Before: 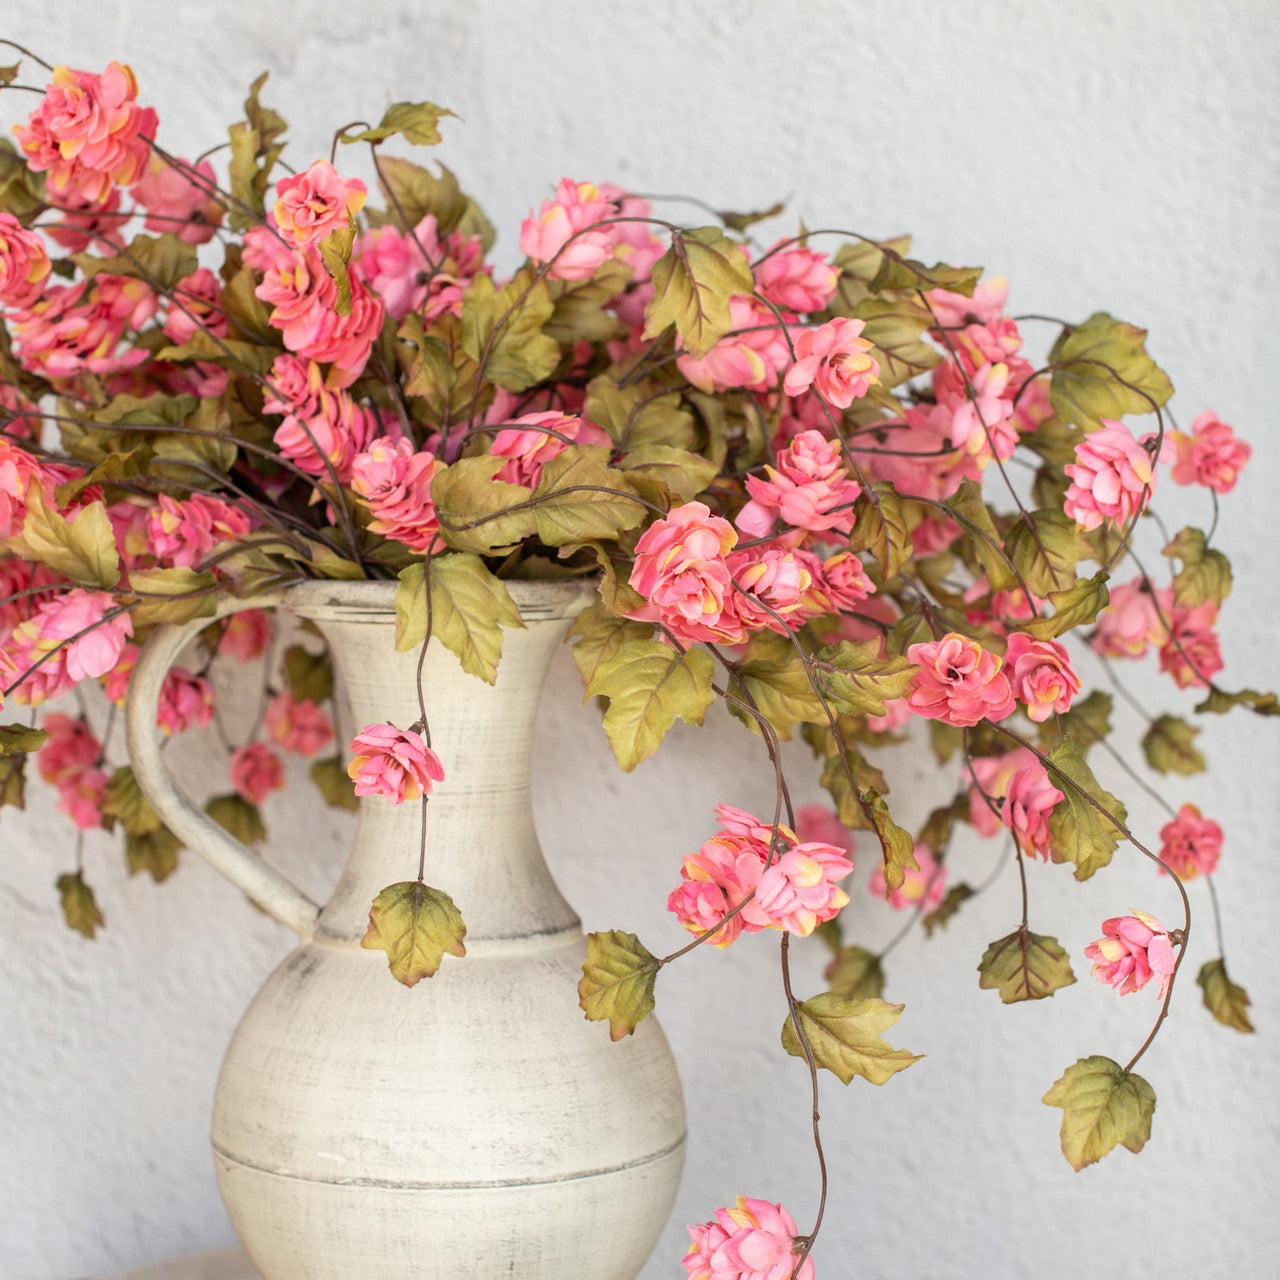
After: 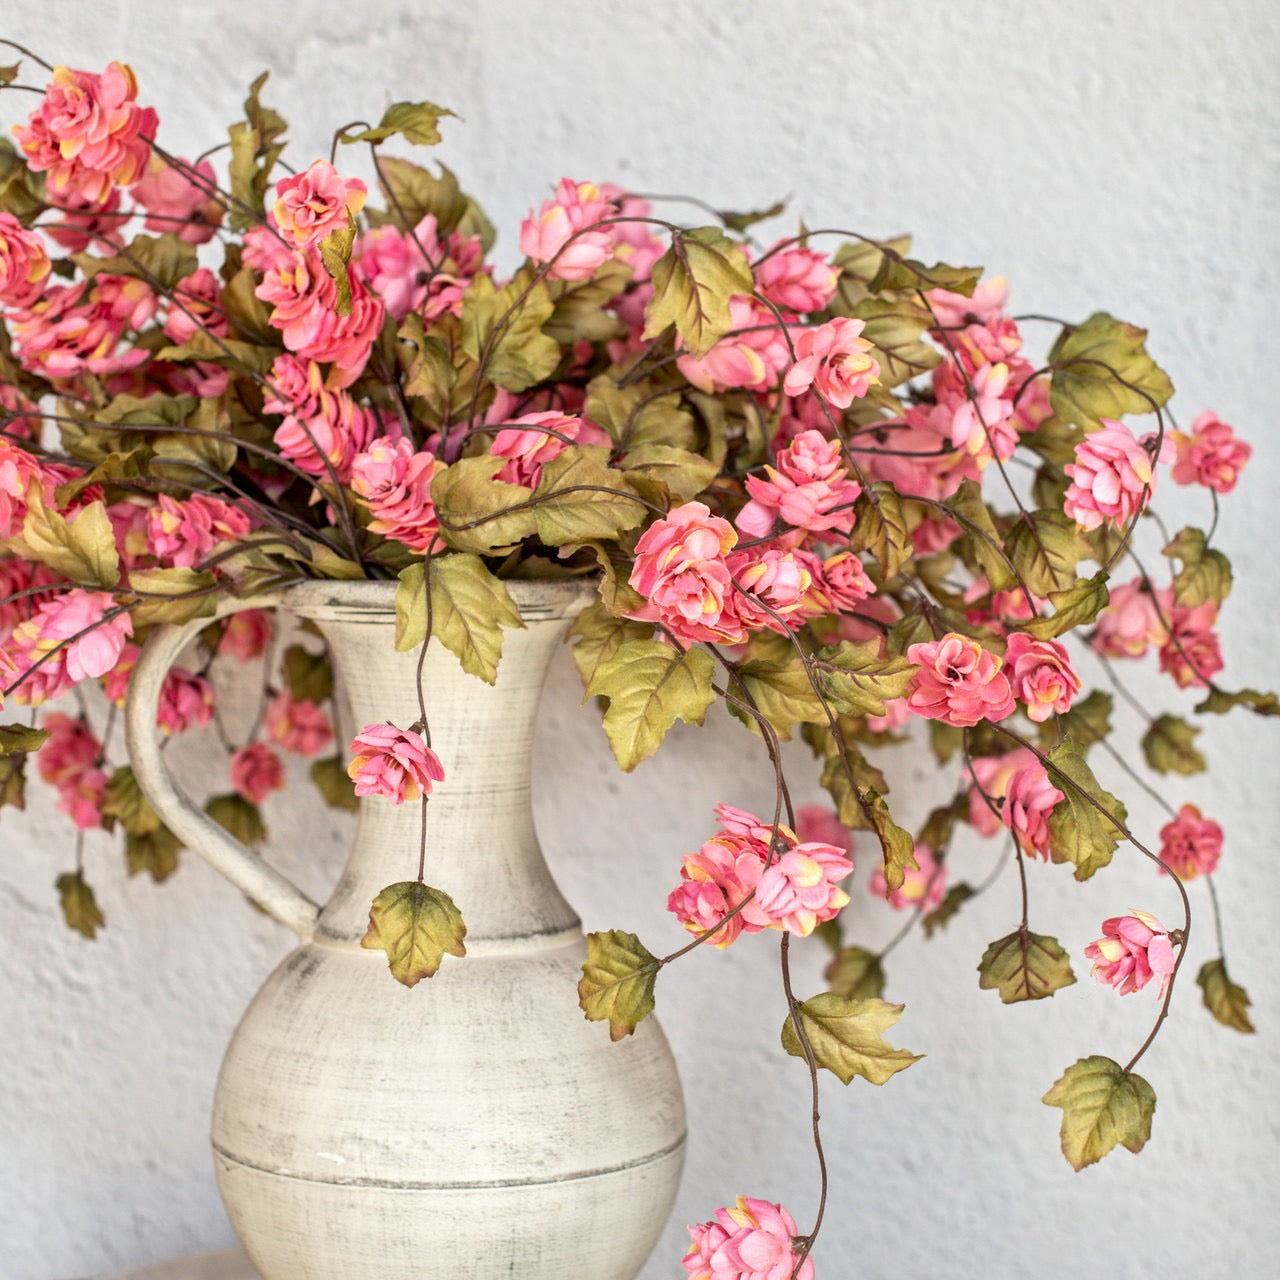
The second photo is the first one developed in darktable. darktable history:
local contrast: mode bilateral grid, contrast 19, coarseness 20, detail 150%, midtone range 0.2
